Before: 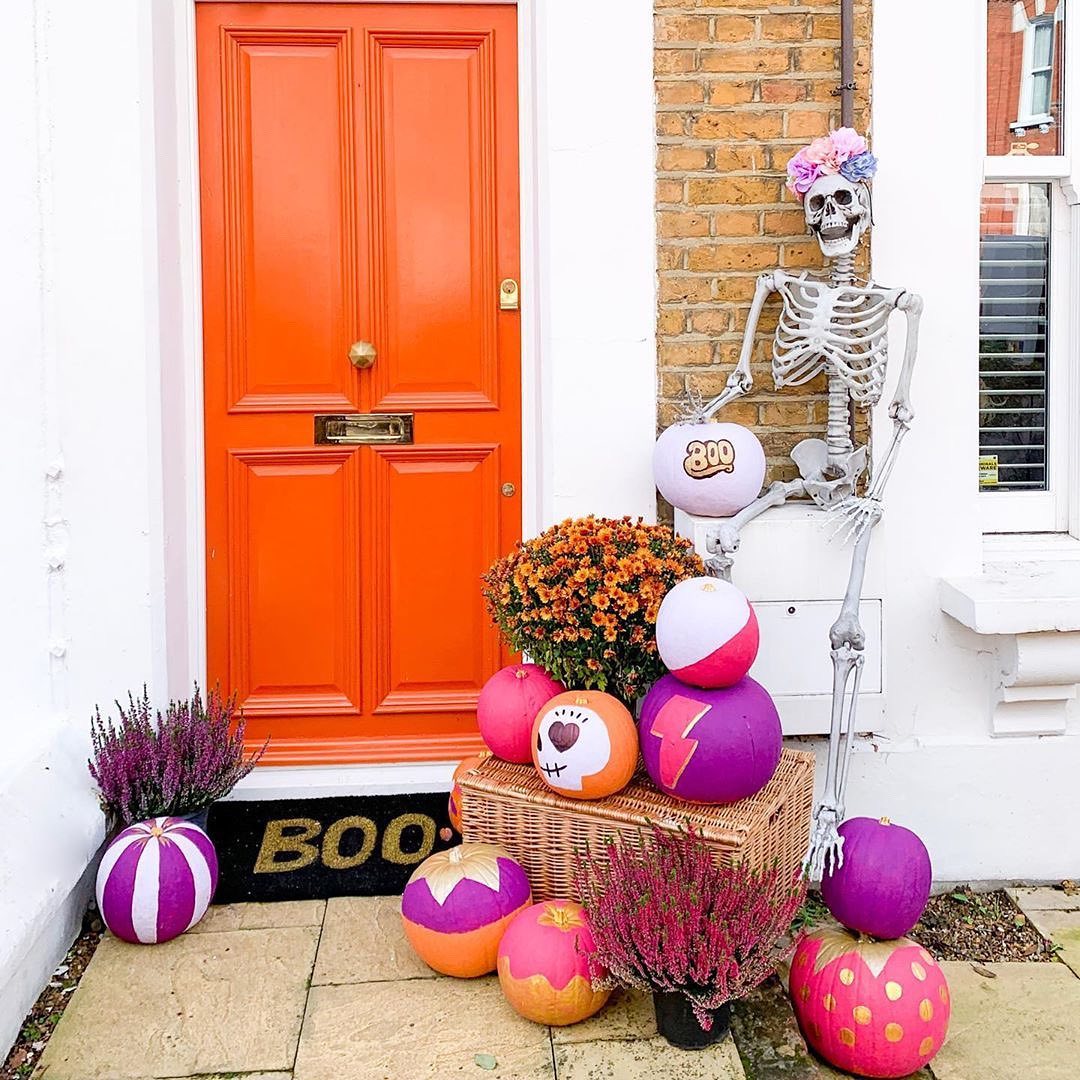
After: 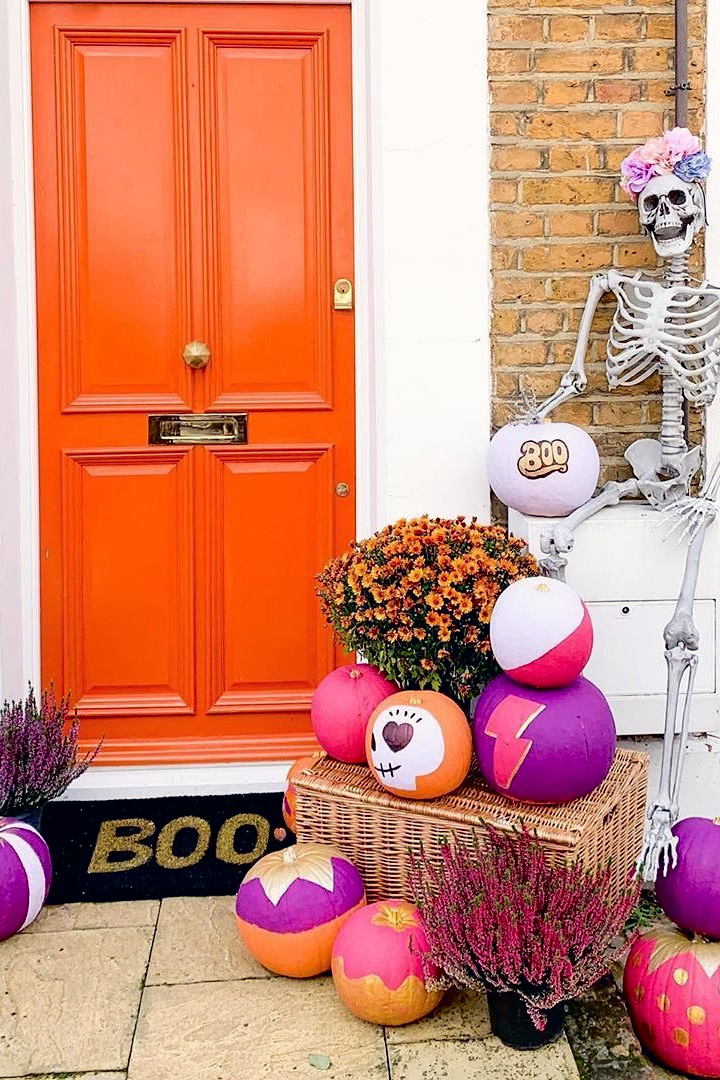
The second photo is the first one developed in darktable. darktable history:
crop and rotate: left 15.446%, right 17.836%
color correction: highlights a* 0.207, highlights b* 2.7, shadows a* -0.874, shadows b* -4.78
fill light: exposure -2 EV, width 8.6
